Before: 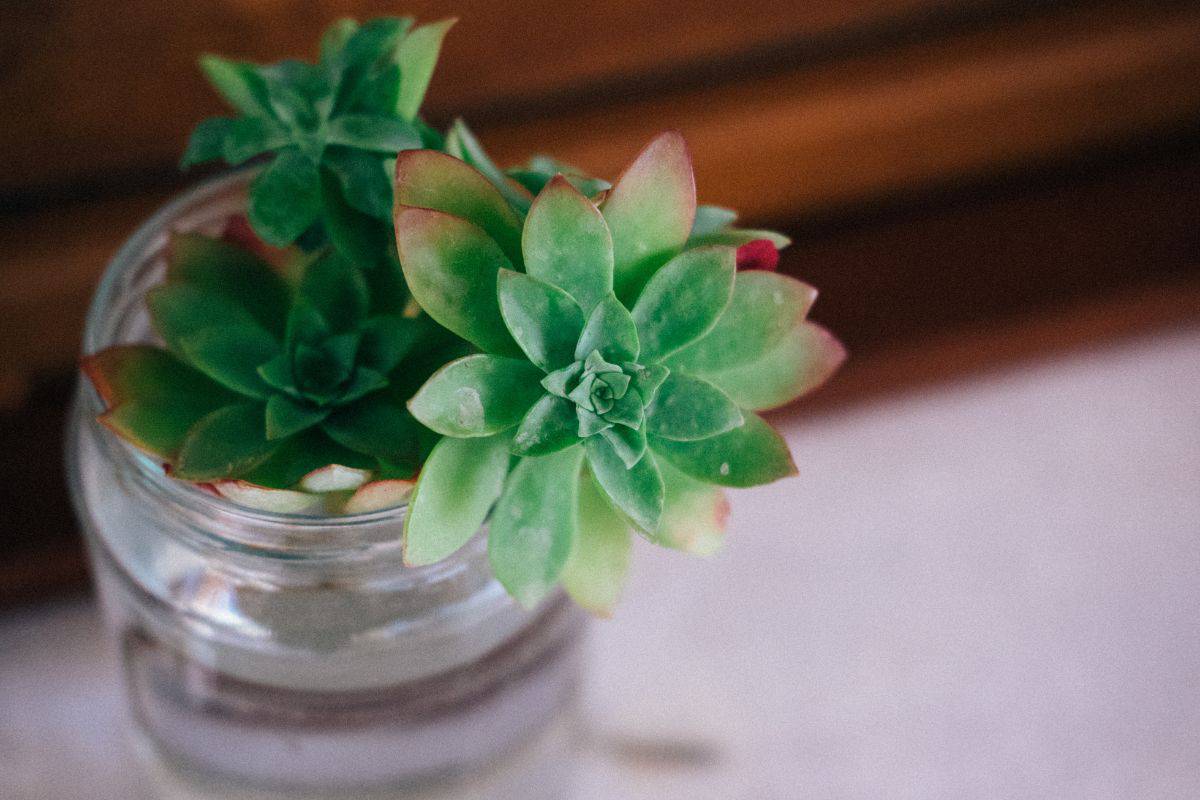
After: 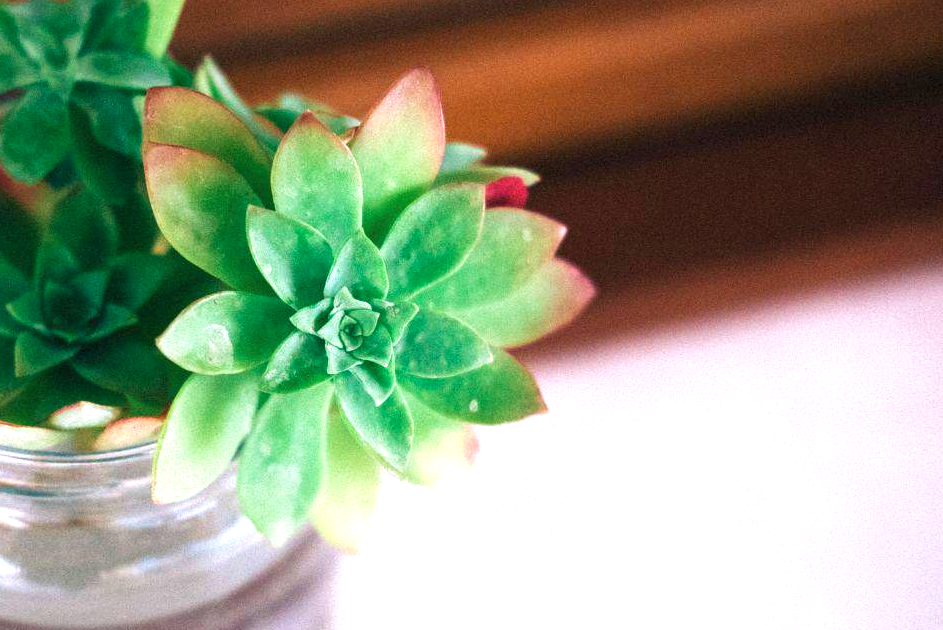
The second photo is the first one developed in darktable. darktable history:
crop and rotate: left 20.942%, top 7.93%, right 0.431%, bottom 13.287%
exposure: black level correction 0, exposure 1.098 EV, compensate highlight preservation false
velvia: on, module defaults
